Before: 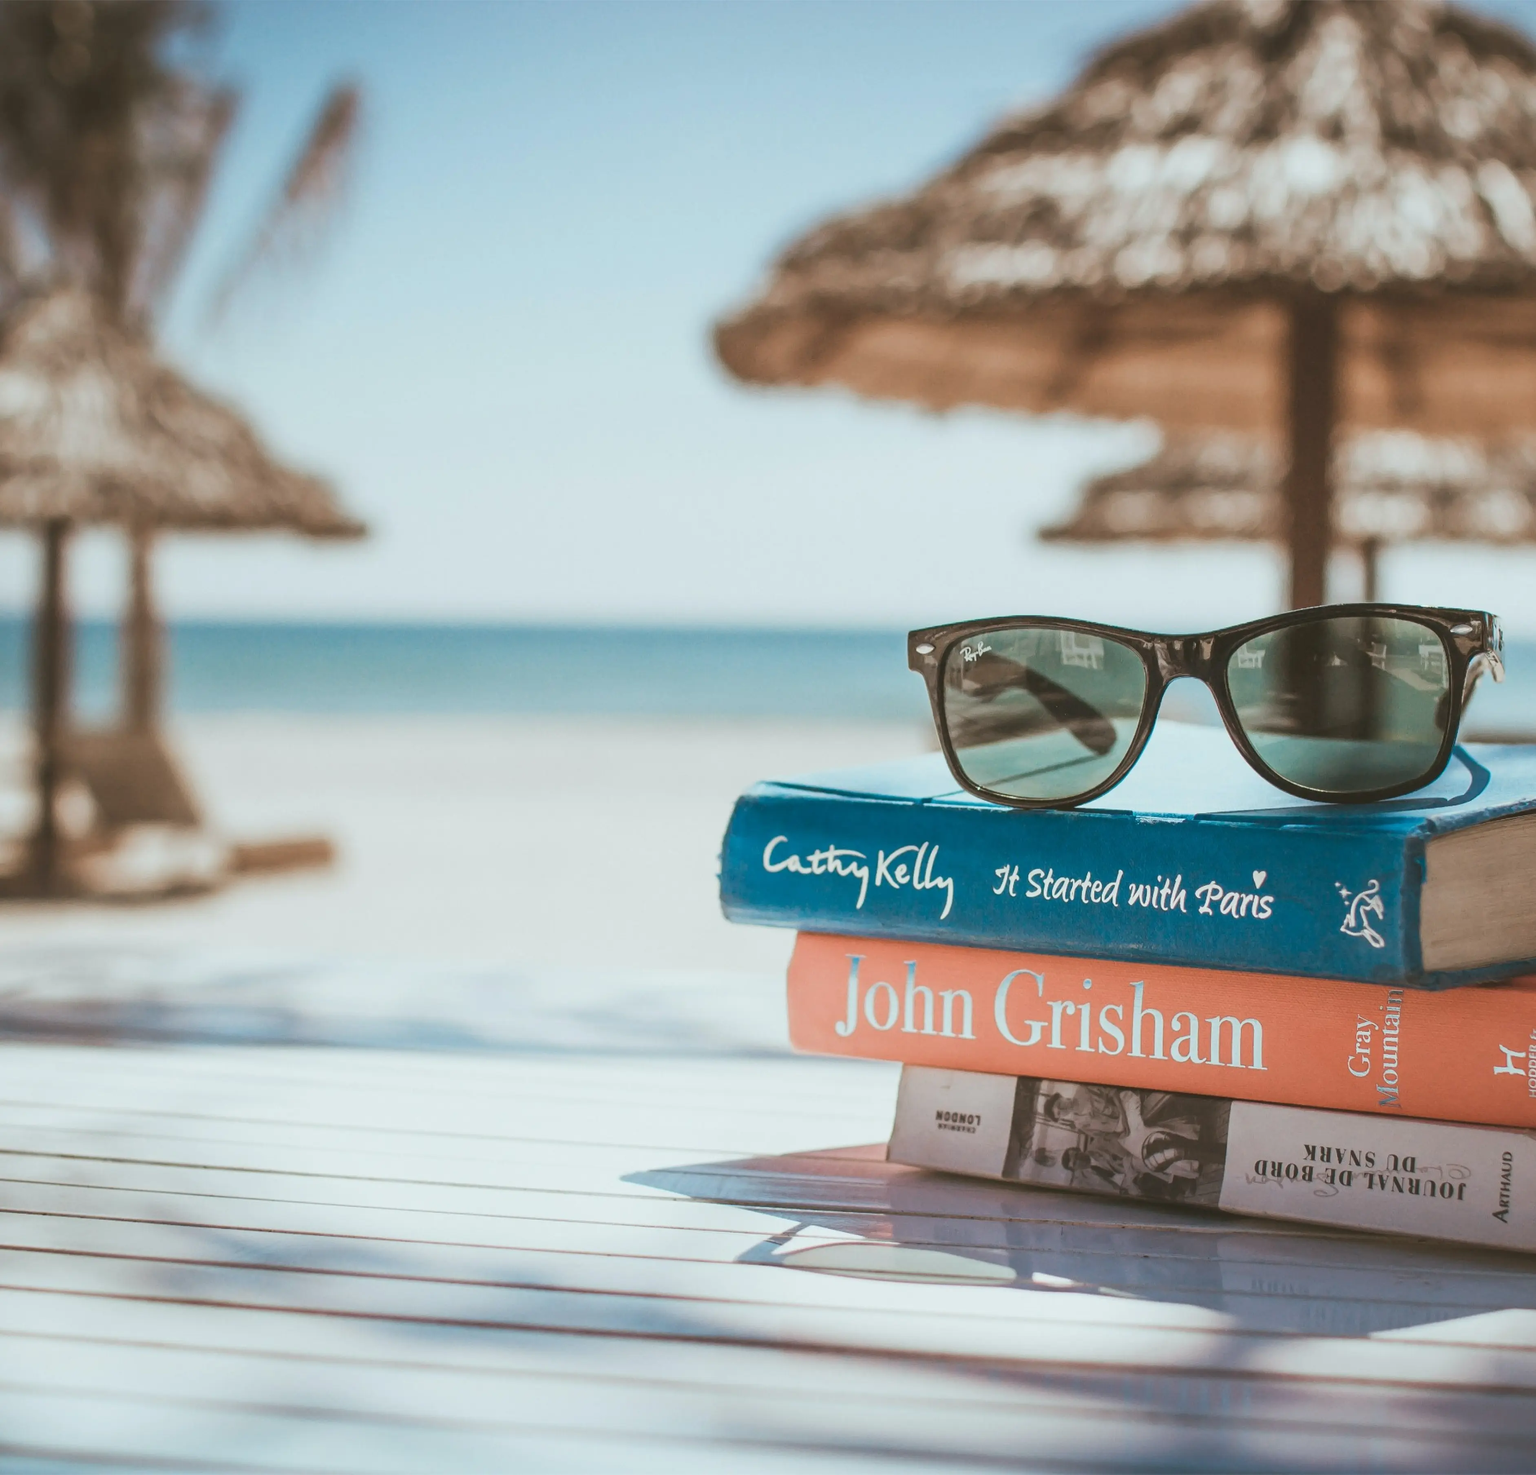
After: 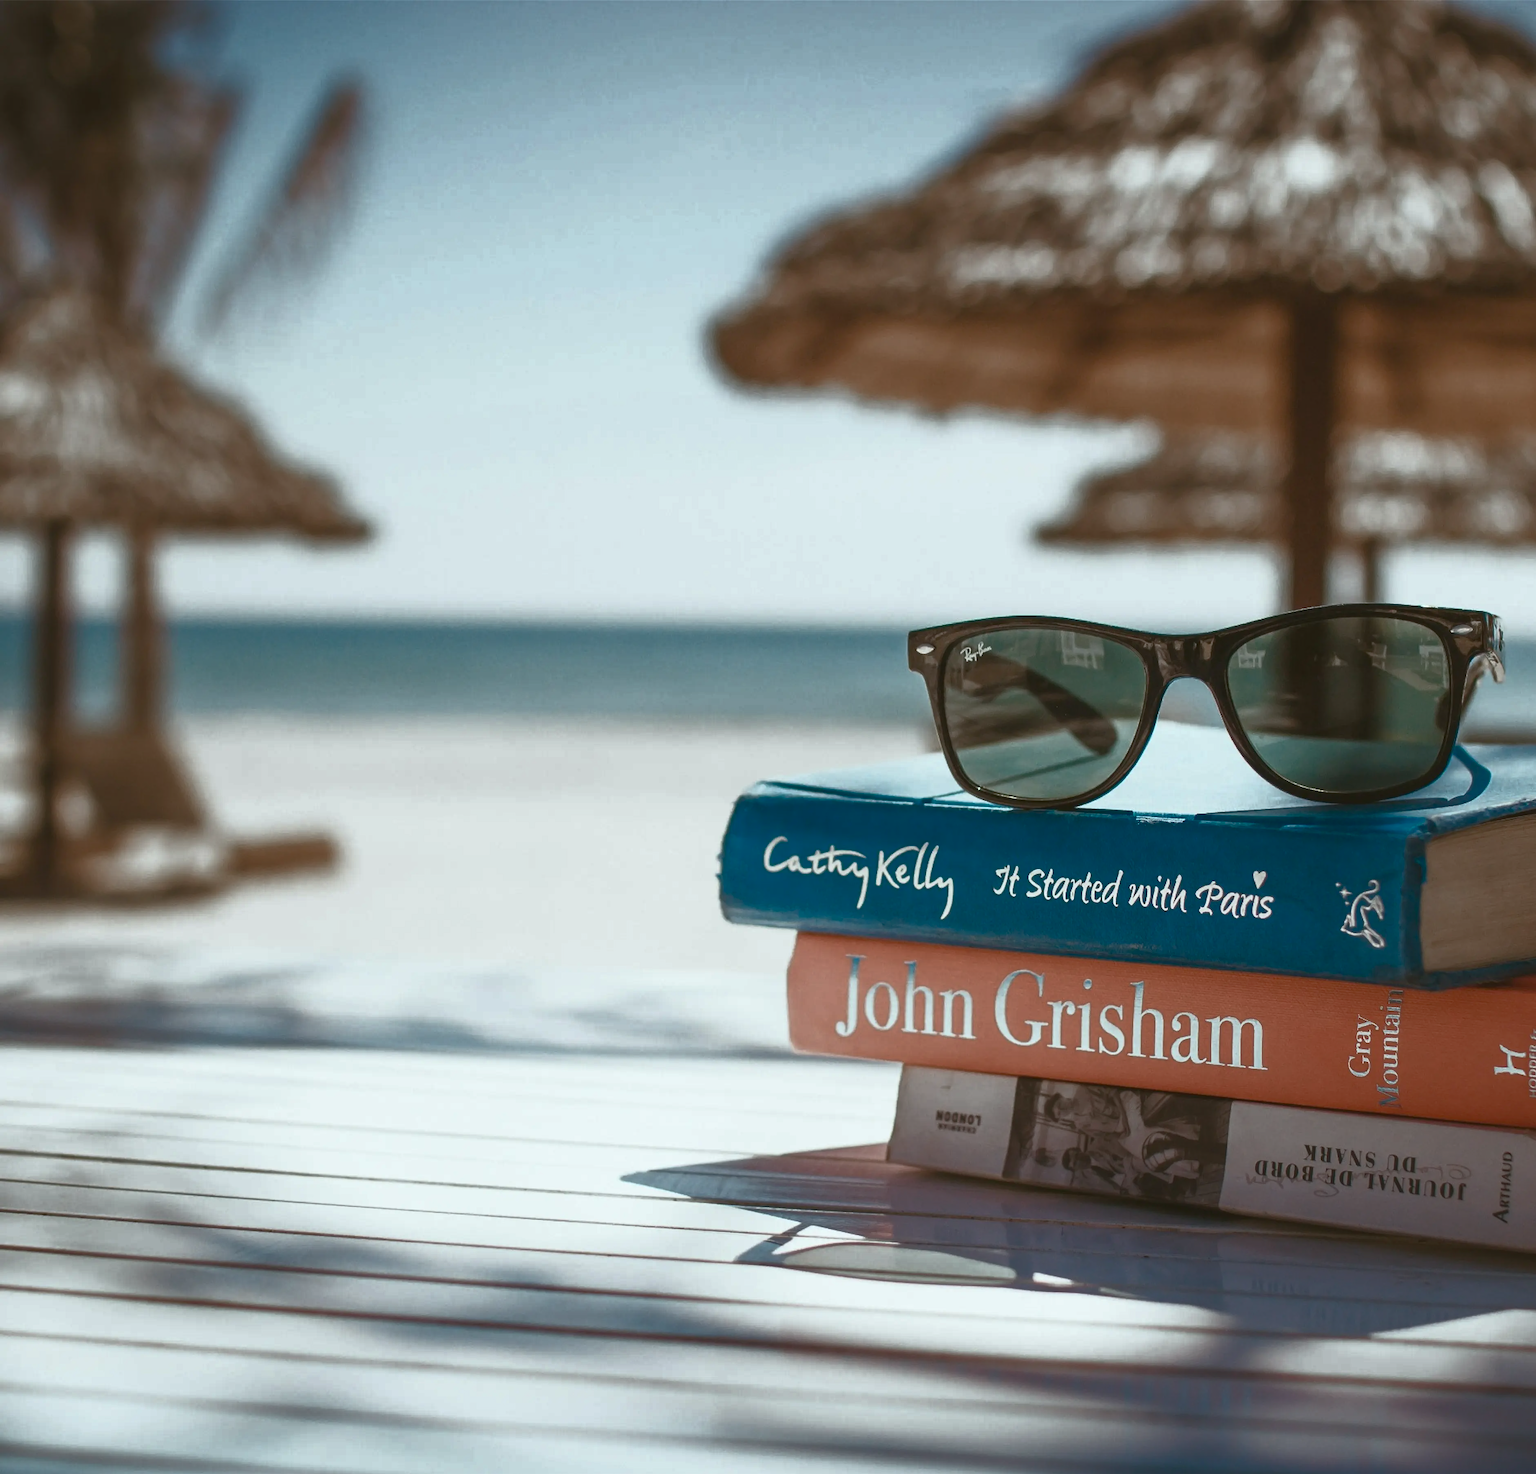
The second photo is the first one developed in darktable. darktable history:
base curve: curves: ch0 [(0, 0) (0.564, 0.291) (0.802, 0.731) (1, 1)]
color balance rgb: linear chroma grading › shadows 32%, linear chroma grading › global chroma -2%, linear chroma grading › mid-tones 4%, perceptual saturation grading › global saturation -2%, perceptual saturation grading › highlights -8%, perceptual saturation grading › mid-tones 8%, perceptual saturation grading › shadows 4%, perceptual brilliance grading › highlights 8%, perceptual brilliance grading › mid-tones 4%, perceptual brilliance grading › shadows 2%, global vibrance 16%, saturation formula JzAzBz (2021)
rgb levels: preserve colors max RGB
